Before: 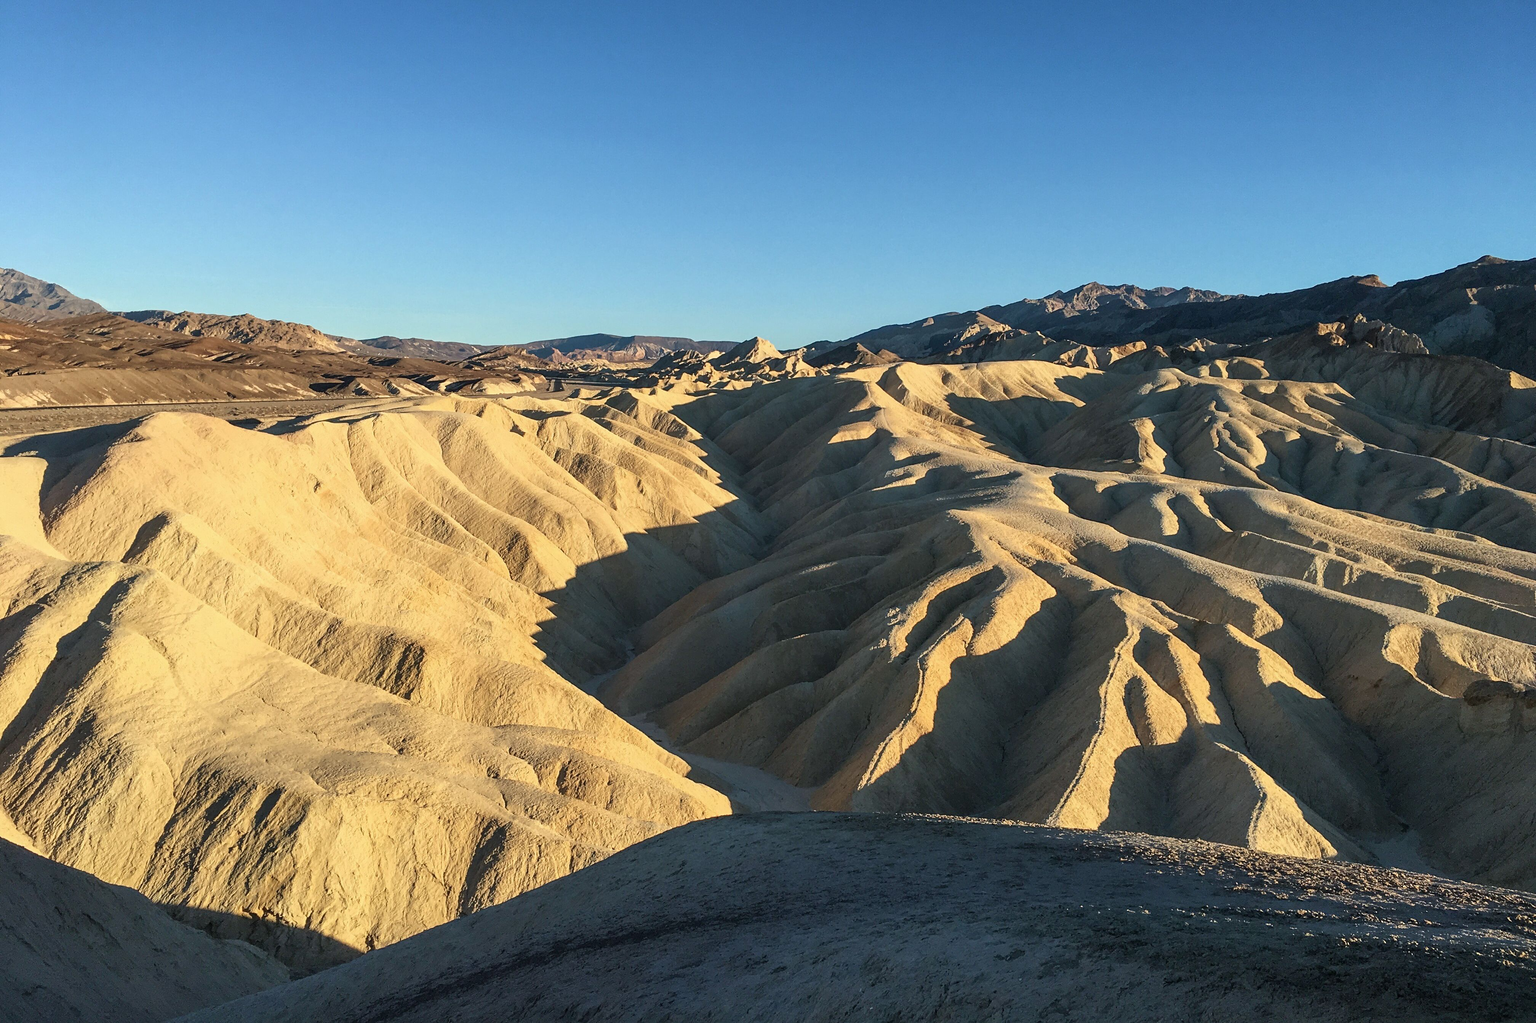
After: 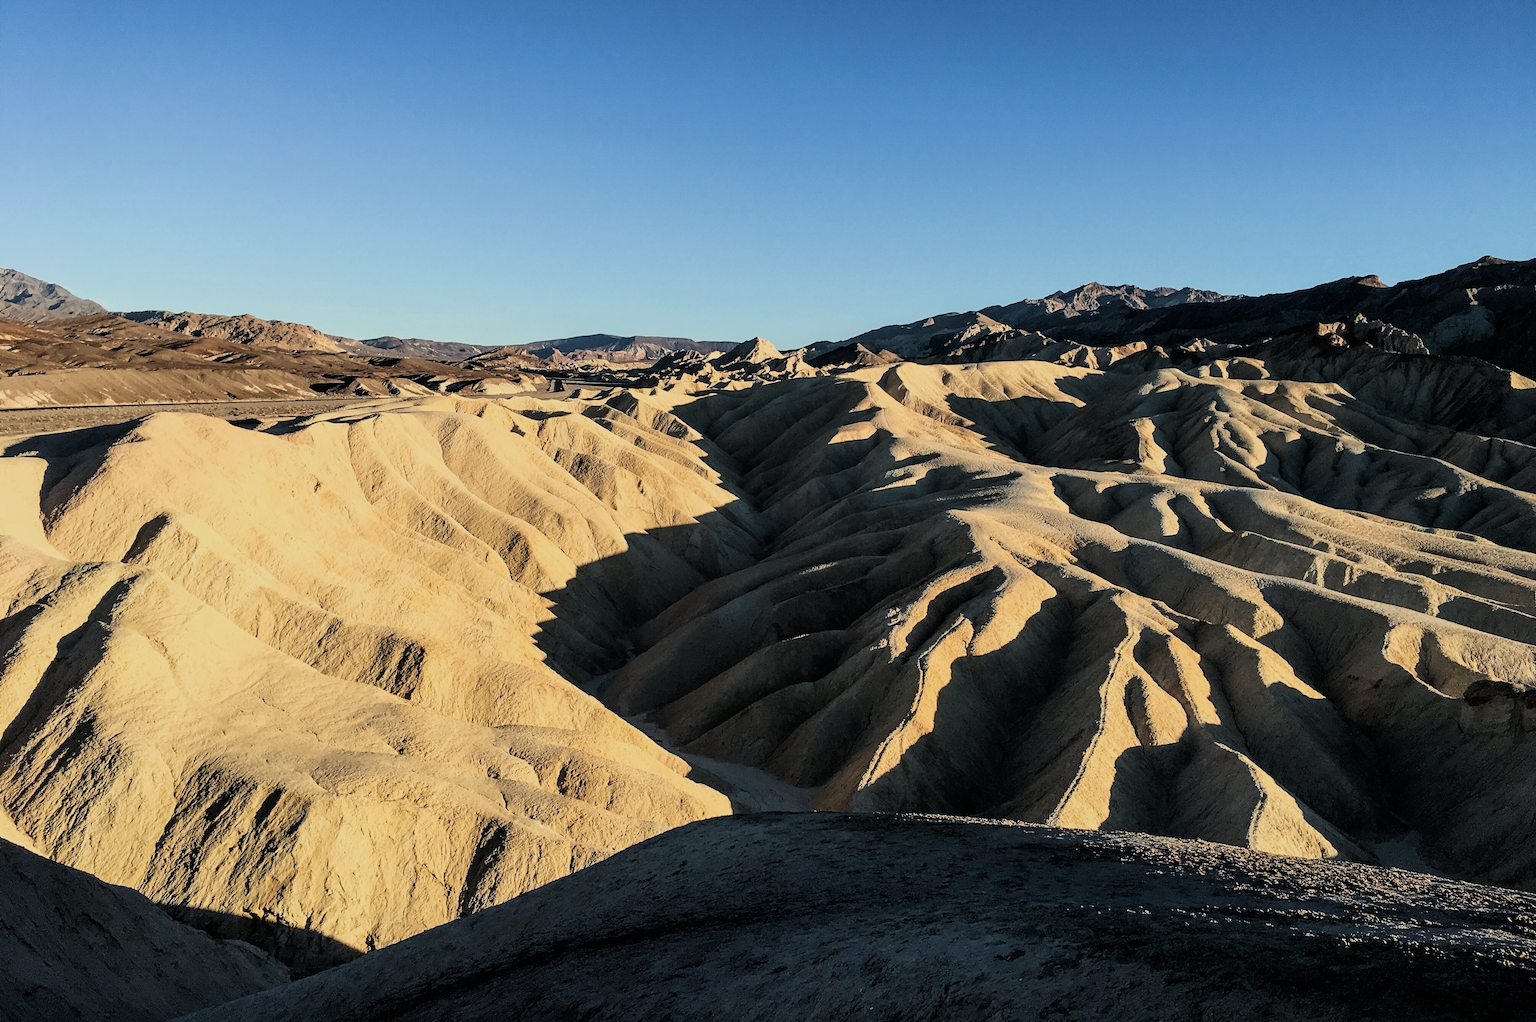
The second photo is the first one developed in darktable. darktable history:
filmic rgb: black relative exposure -5.08 EV, white relative exposure 3.98 EV, hardness 2.89, contrast 1.296, highlights saturation mix -29.72%
